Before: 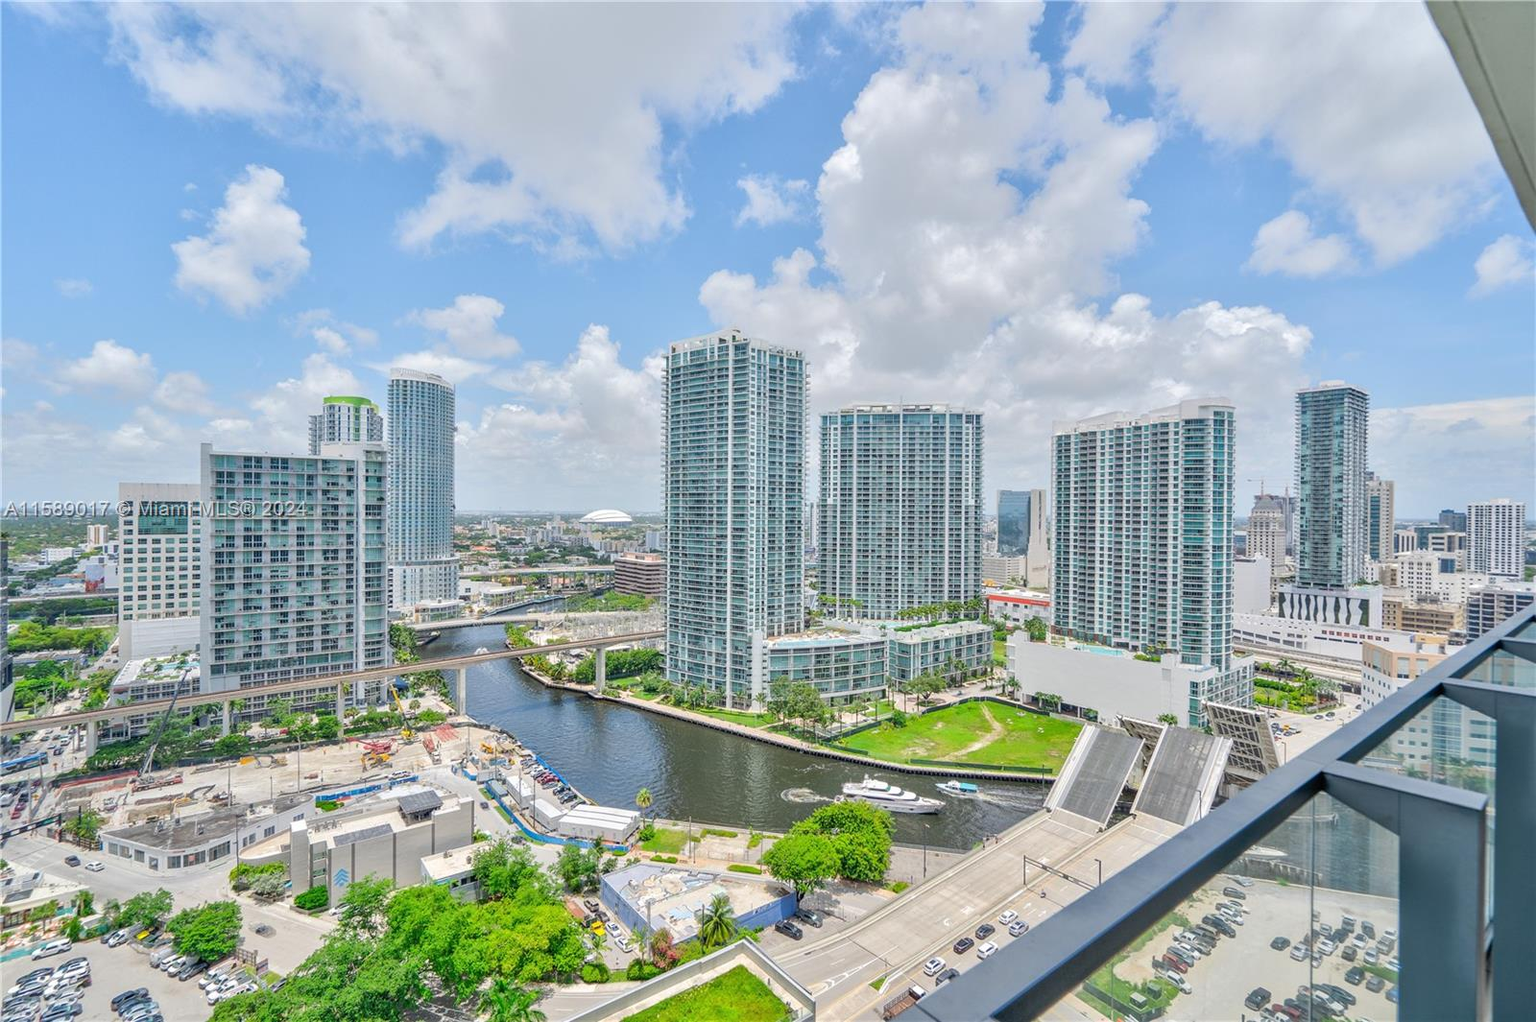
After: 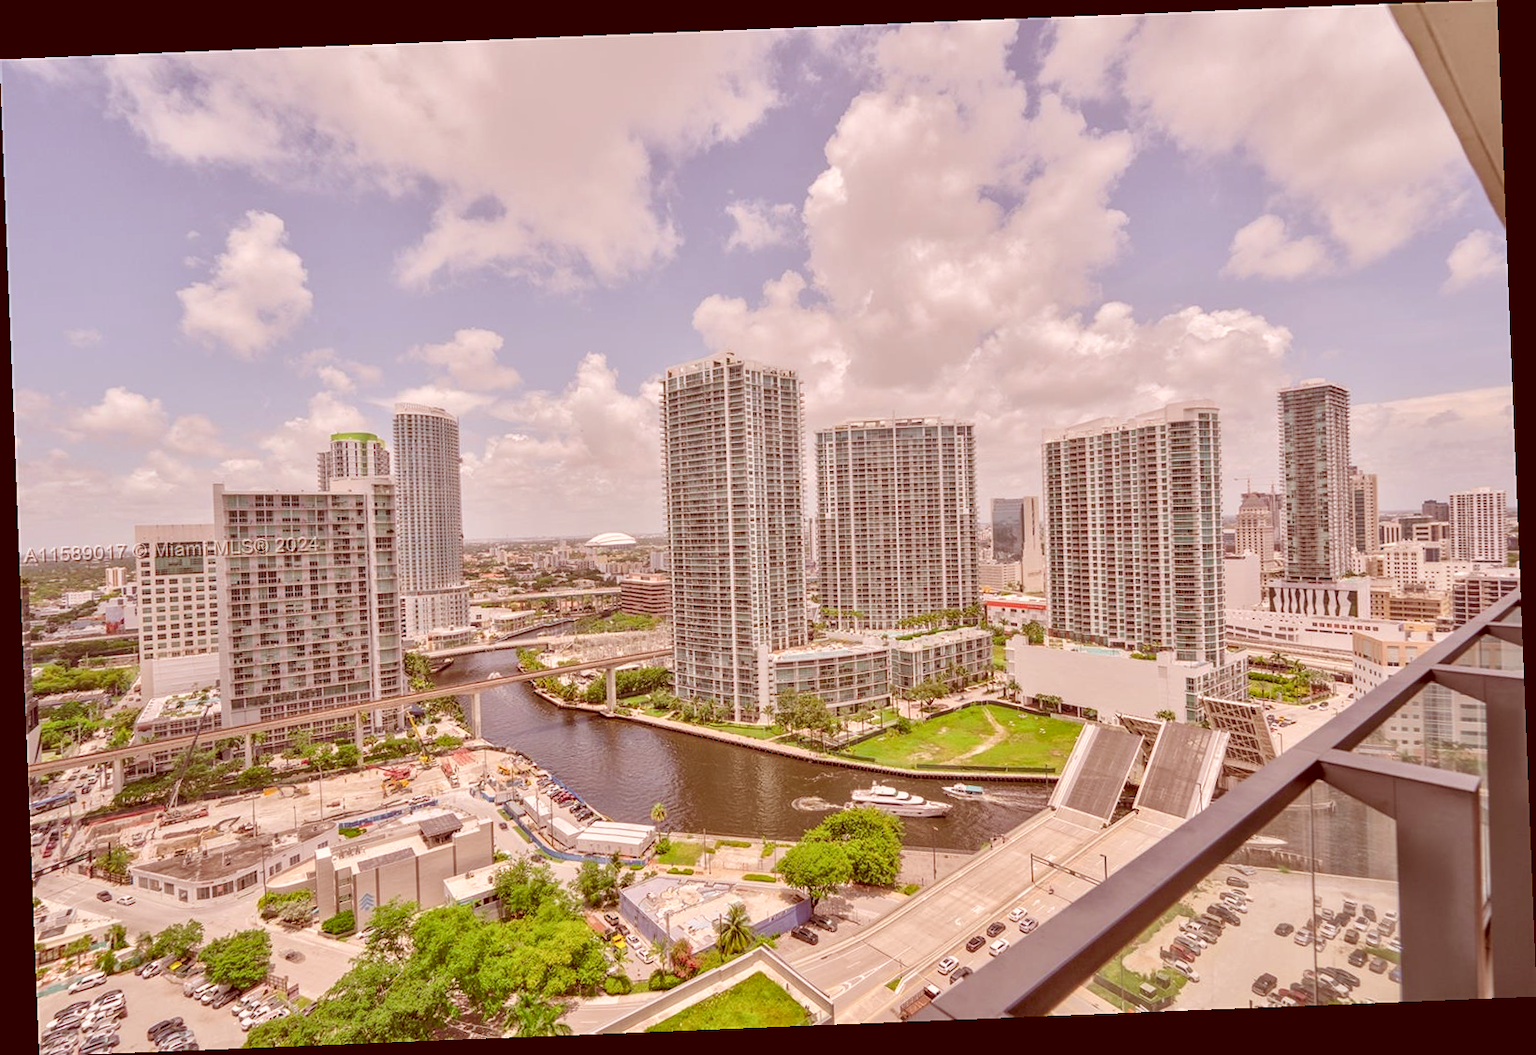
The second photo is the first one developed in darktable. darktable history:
color correction: highlights a* 9.03, highlights b* 8.71, shadows a* 40, shadows b* 40, saturation 0.8
rotate and perspective: rotation -2.29°, automatic cropping off
